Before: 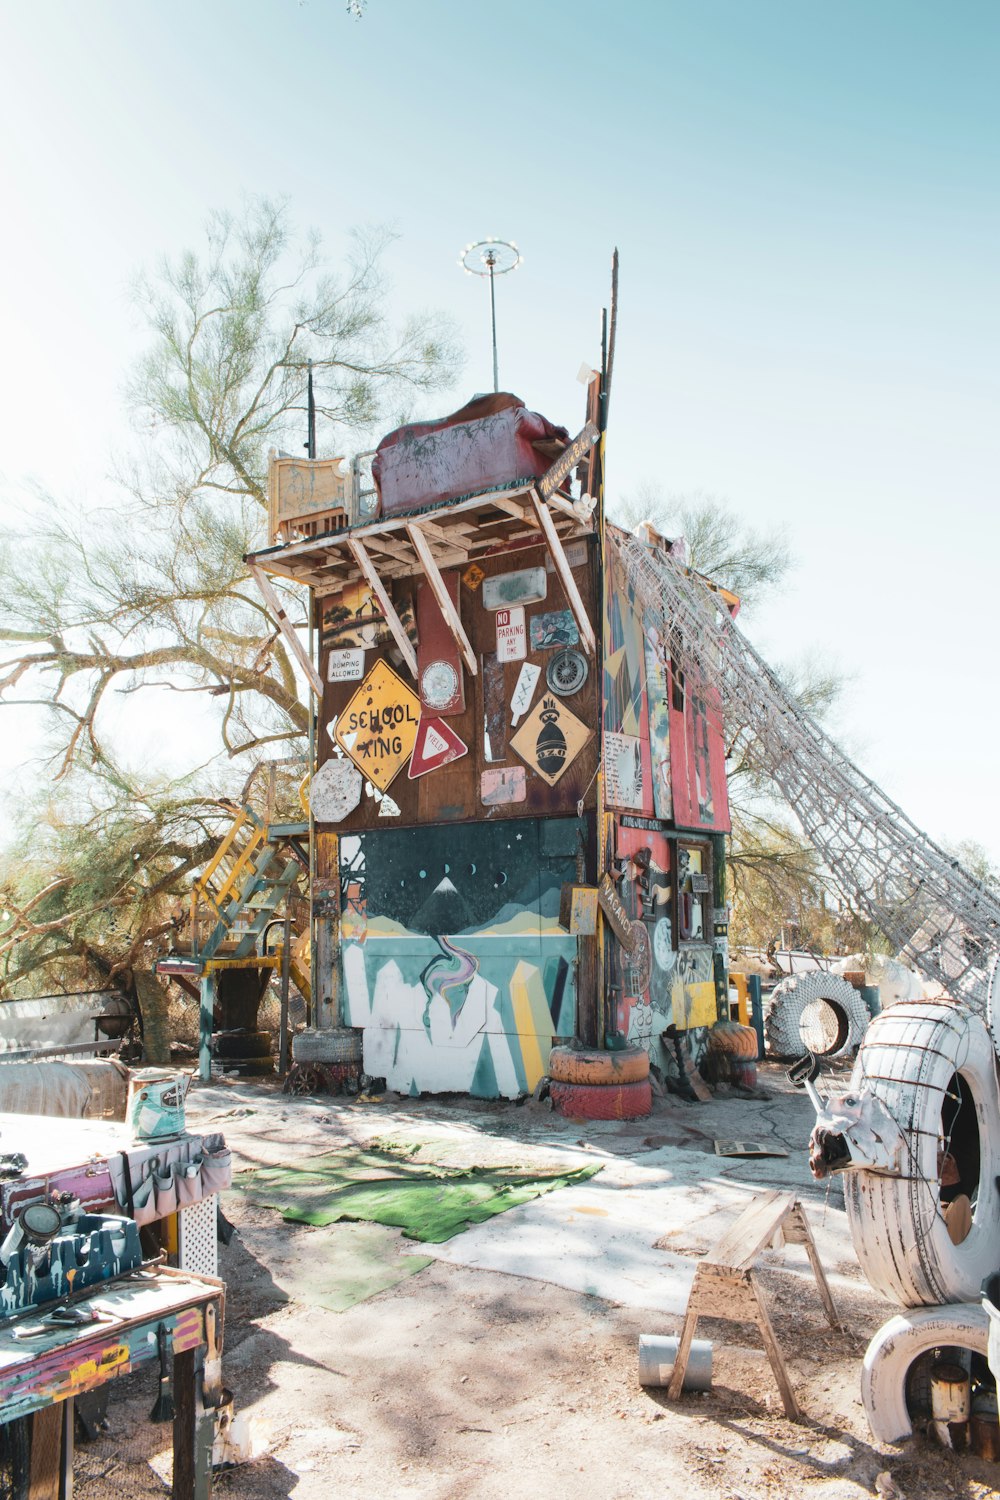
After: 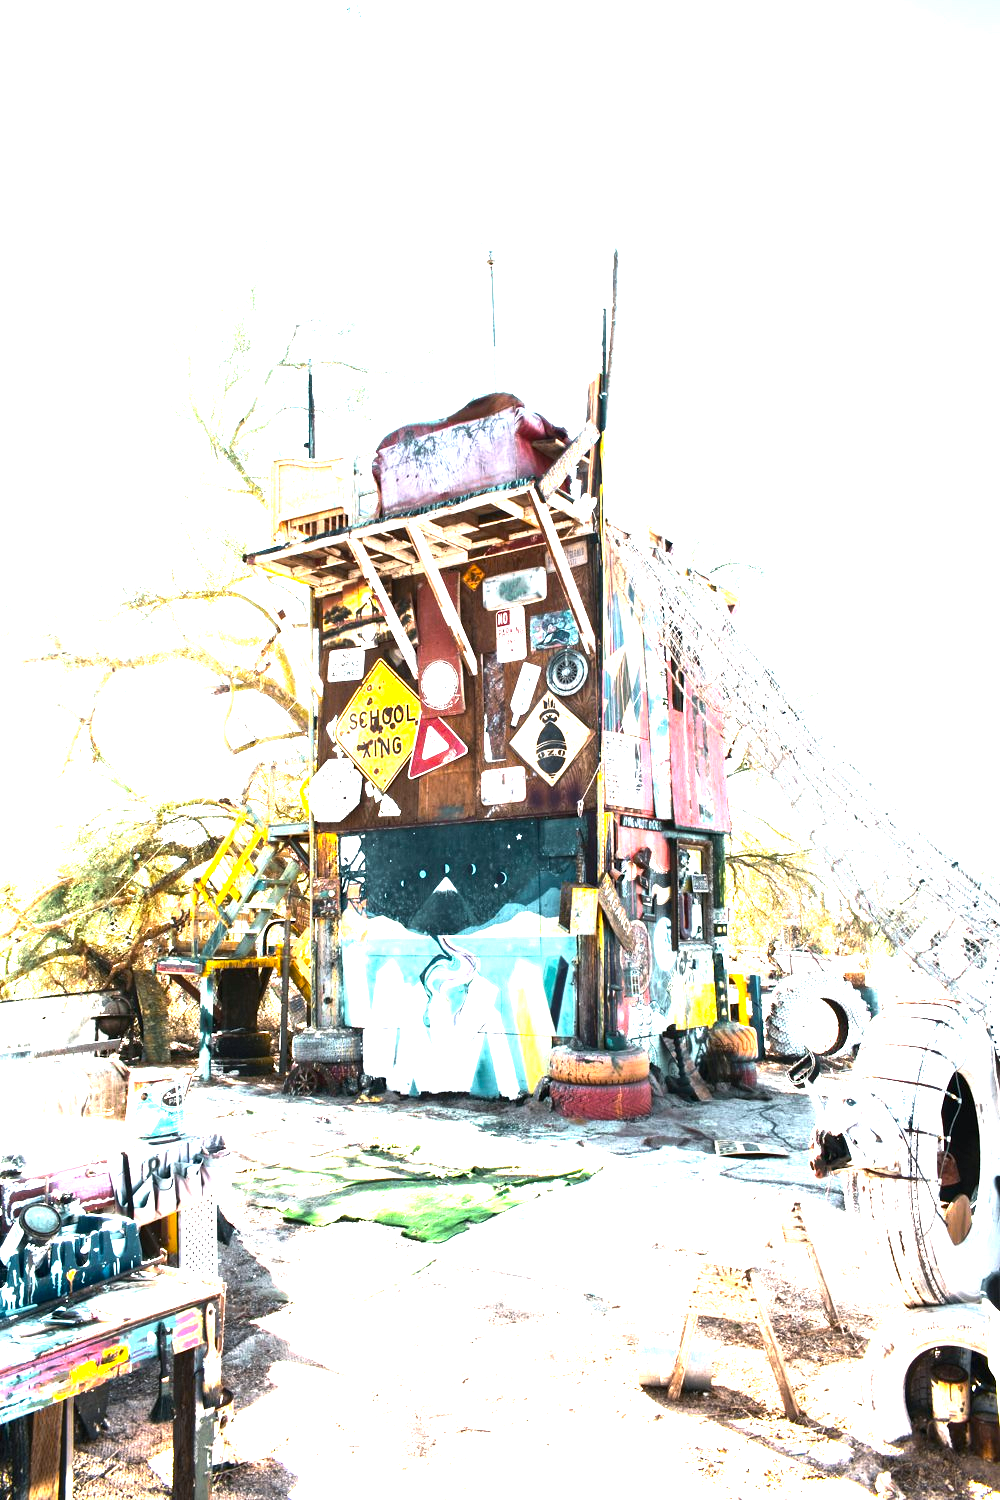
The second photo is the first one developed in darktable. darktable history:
color balance rgb: shadows lift › chroma 2.048%, shadows lift › hue 247.64°, global offset › luminance -0.488%, perceptual saturation grading › global saturation 15.034%, perceptual brilliance grading › global brilliance 30.359%, perceptual brilliance grading › highlights 49.344%, perceptual brilliance grading › mid-tones 49.222%, perceptual brilliance grading › shadows -22.027%
